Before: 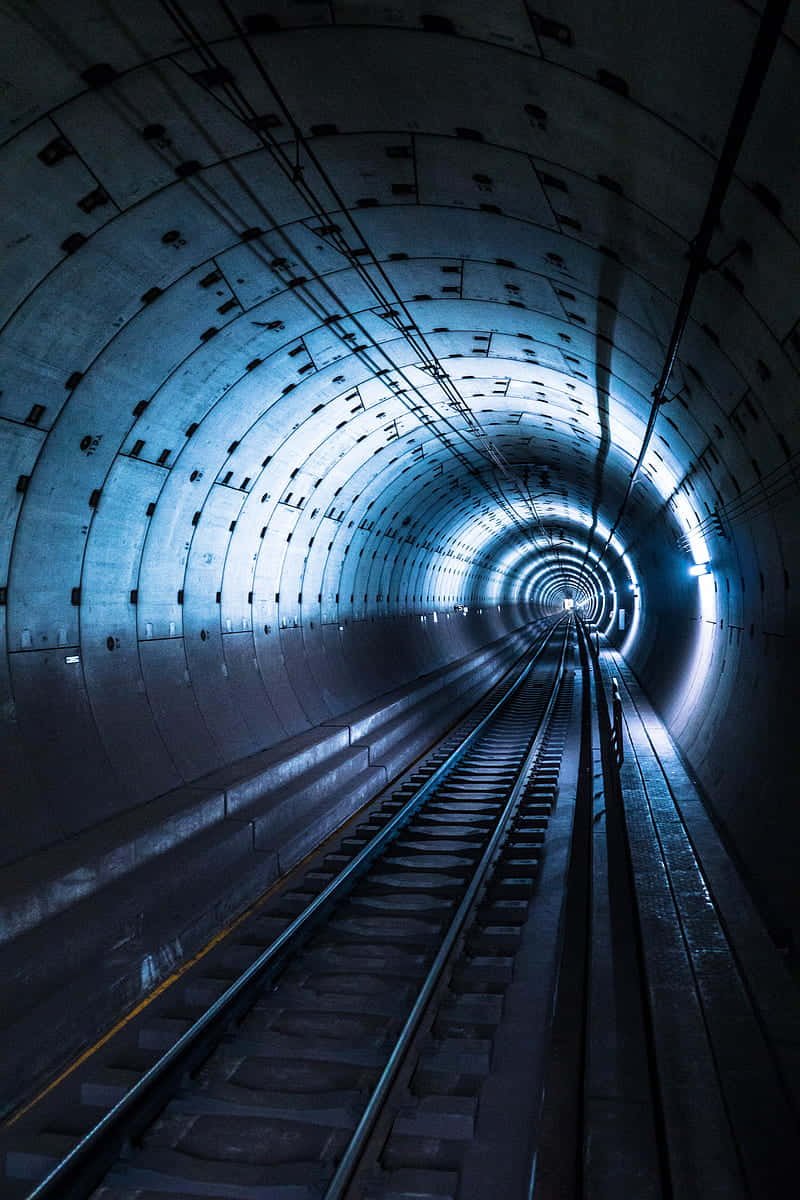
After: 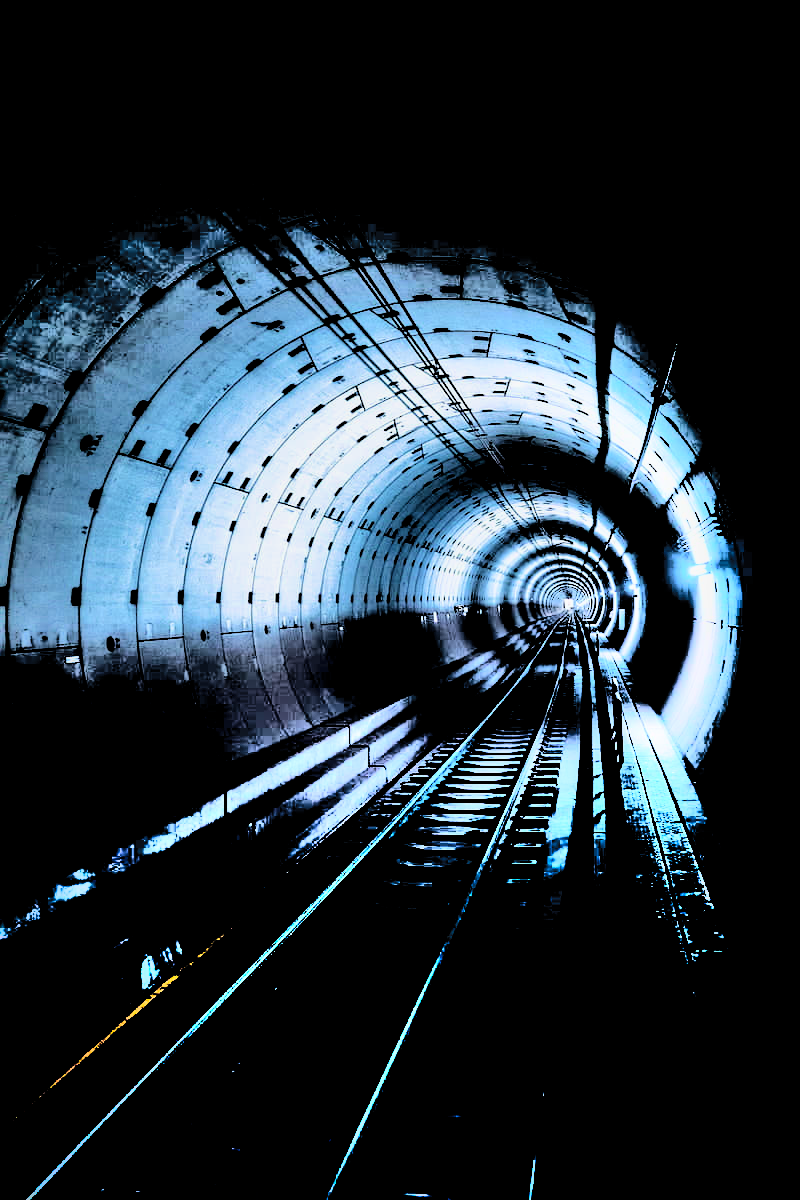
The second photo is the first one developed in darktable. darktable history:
shadows and highlights: radius 124.54, shadows 98.58, white point adjustment -3.1, highlights -98.8, soften with gaussian
vignetting: fall-off start 67.67%, fall-off radius 68.33%, saturation 0.003, automatic ratio true, unbound false
filmic rgb: middle gray luminance 13.56%, black relative exposure -1.83 EV, white relative exposure 3.11 EV, target black luminance 0%, hardness 1.8, latitude 59.12%, contrast 1.742, highlights saturation mix 4.36%, shadows ↔ highlights balance -36.82%, color science v6 (2022)
contrast brightness saturation: contrast 0.054, brightness 0.068, saturation 0.01
